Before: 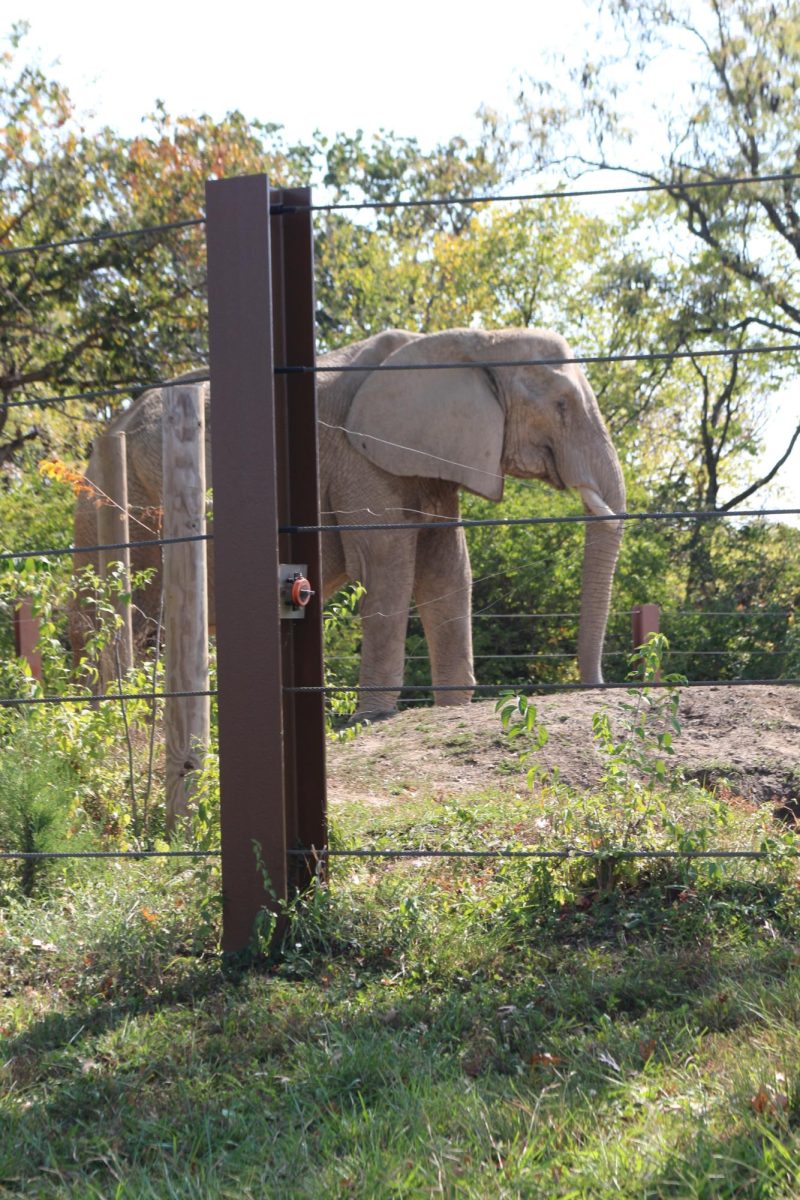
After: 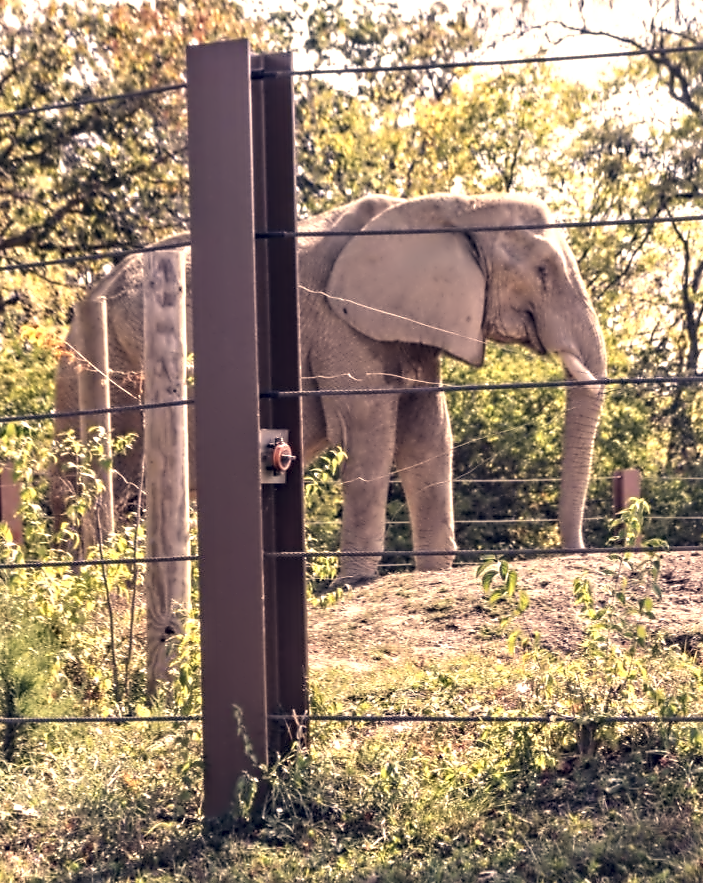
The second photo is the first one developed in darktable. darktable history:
contrast equalizer: octaves 7, y [[0.5, 0.542, 0.583, 0.625, 0.667, 0.708], [0.5 ×6], [0.5 ×6], [0, 0.033, 0.067, 0.1, 0.133, 0.167], [0, 0.05, 0.1, 0.15, 0.2, 0.25]]
exposure: black level correction 0, exposure 0.3 EV, compensate highlight preservation false
levels: levels [0, 0.476, 0.951]
local contrast: highlights 55%, shadows 52%, detail 130%, midtone range 0.452
color correction: highlights a* 19.59, highlights b* 27.49, shadows a* 3.46, shadows b* -17.28, saturation 0.73
crop and rotate: left 2.425%, top 11.305%, right 9.6%, bottom 15.08%
